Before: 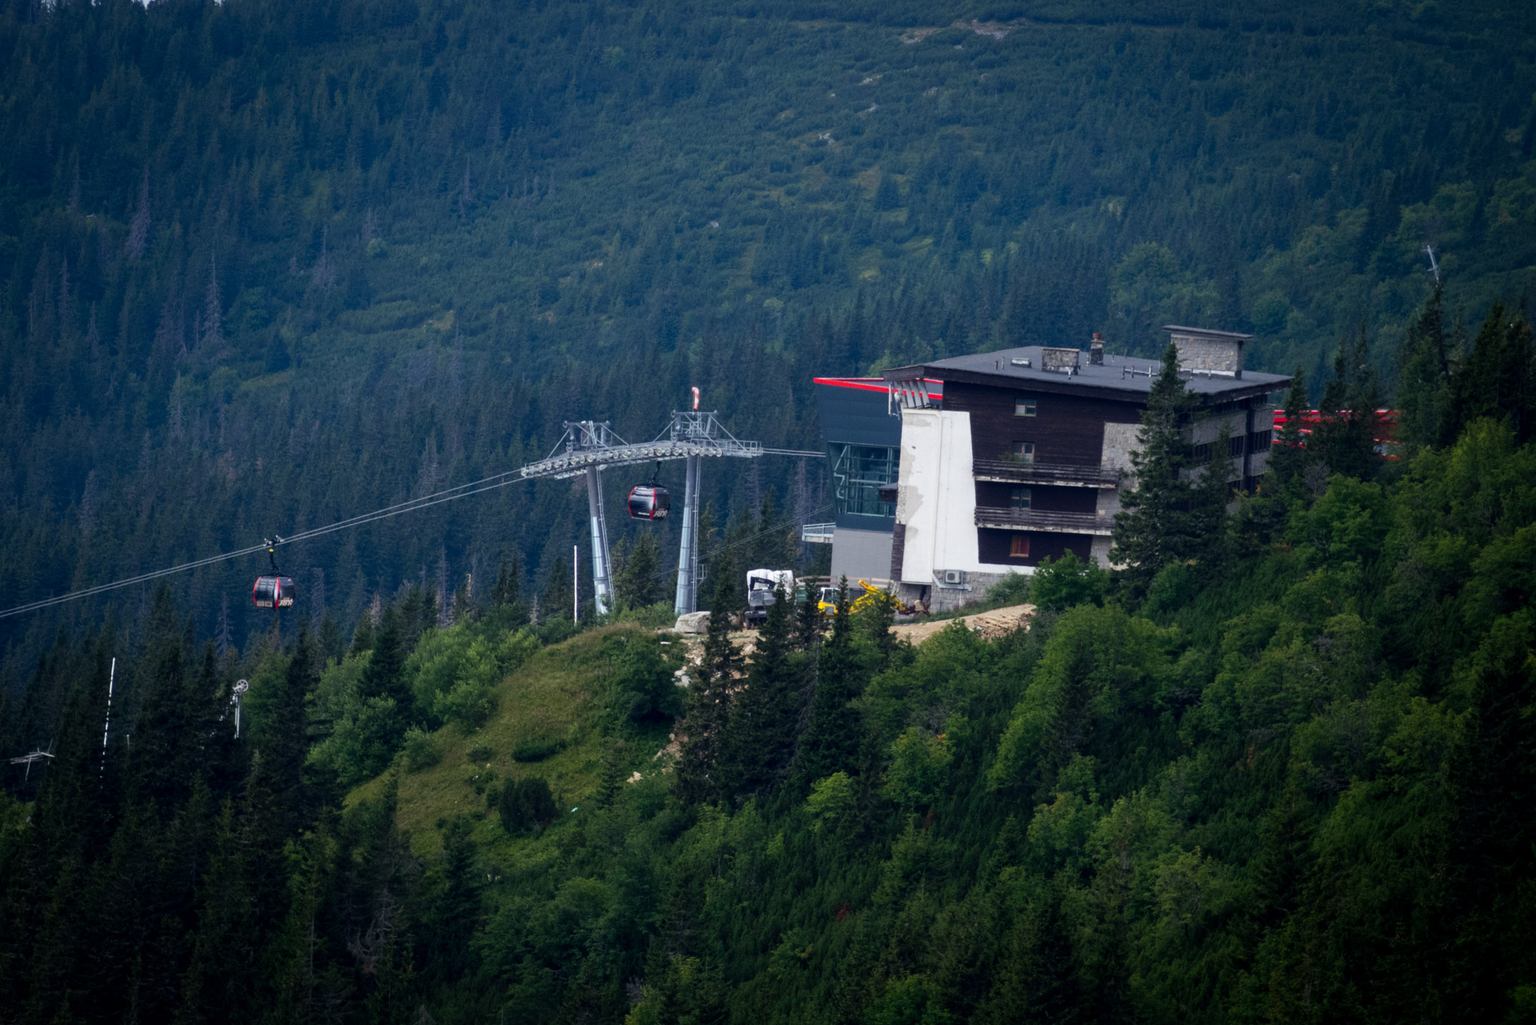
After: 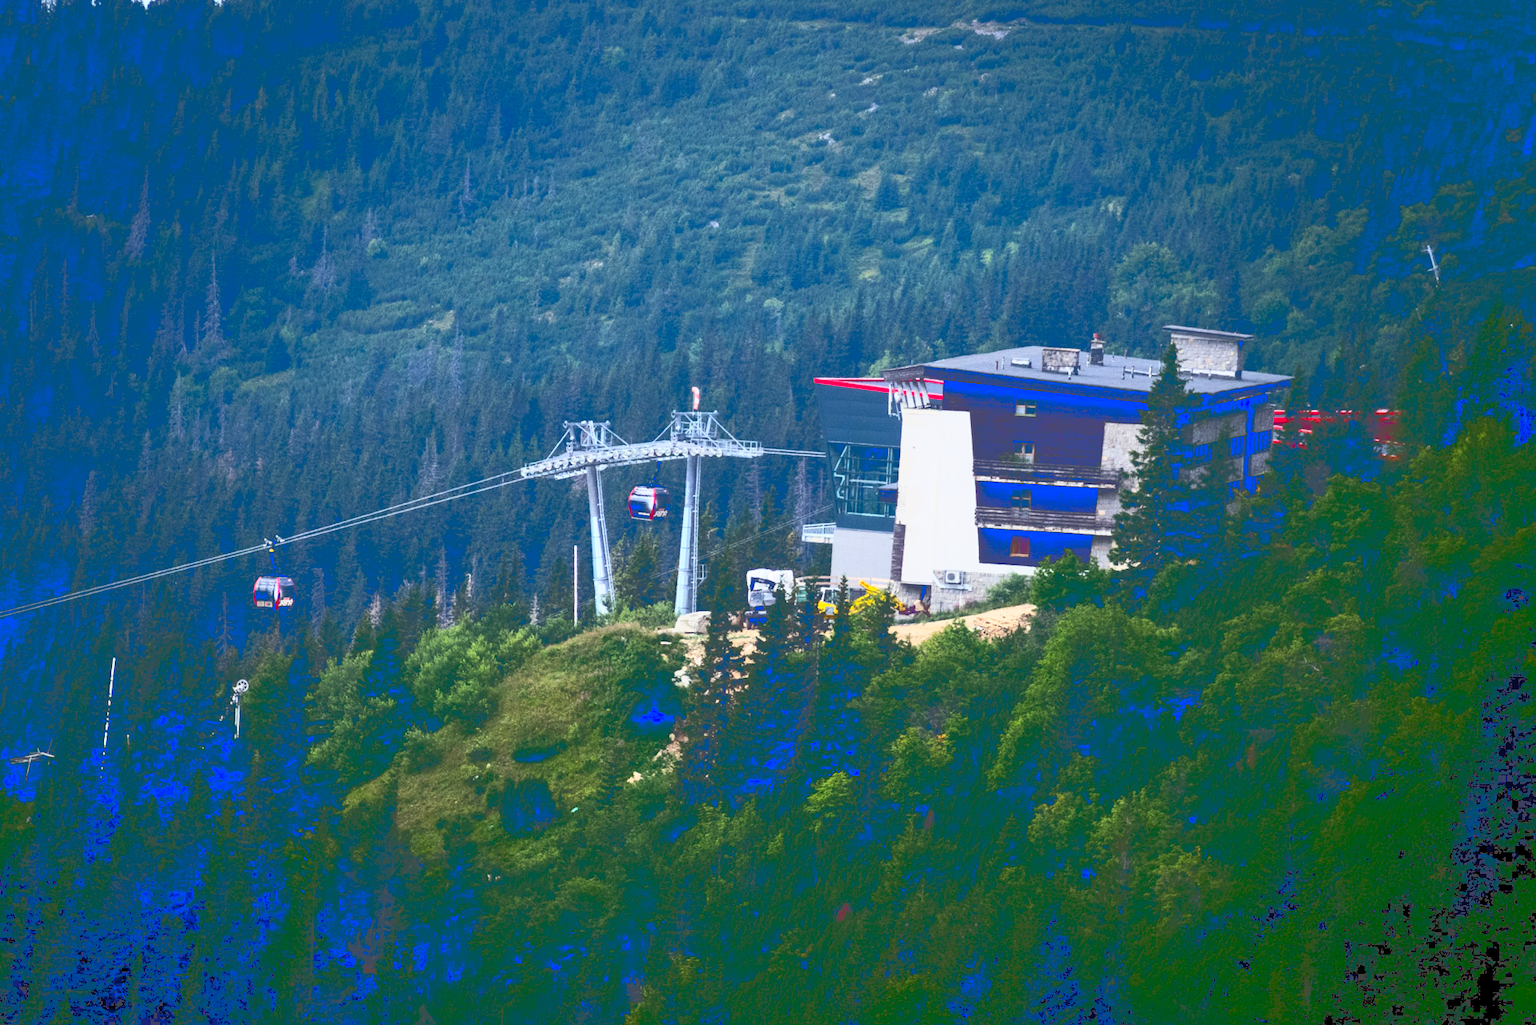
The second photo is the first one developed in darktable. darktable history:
tone curve: curves: ch0 [(0, 0) (0.003, 0.279) (0.011, 0.287) (0.025, 0.295) (0.044, 0.304) (0.069, 0.316) (0.1, 0.319) (0.136, 0.316) (0.177, 0.32) (0.224, 0.359) (0.277, 0.421) (0.335, 0.511) (0.399, 0.639) (0.468, 0.734) (0.543, 0.827) (0.623, 0.89) (0.709, 0.944) (0.801, 0.965) (0.898, 0.968) (1, 1)], color space Lab, linked channels, preserve colors none
